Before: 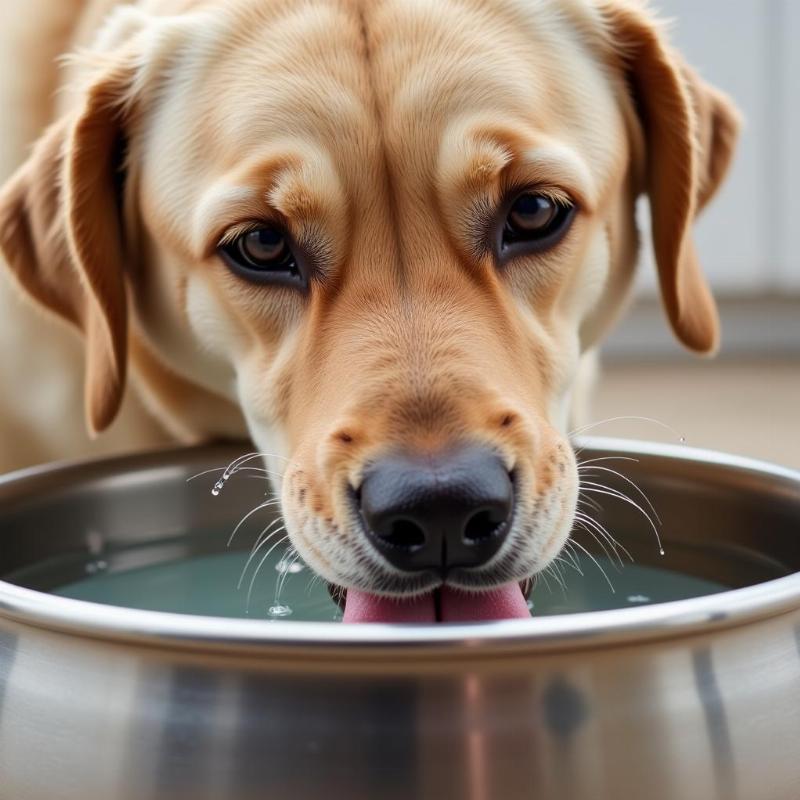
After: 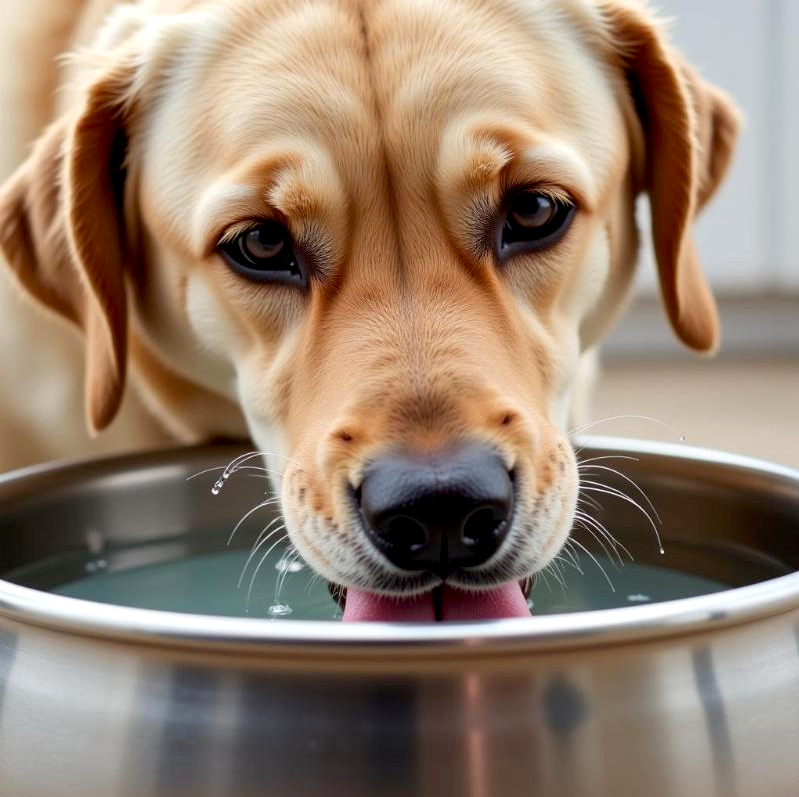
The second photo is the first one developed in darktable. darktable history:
exposure: black level correction 0.007, exposure 0.158 EV, compensate highlight preservation false
crop: top 0.209%, bottom 0.131%
